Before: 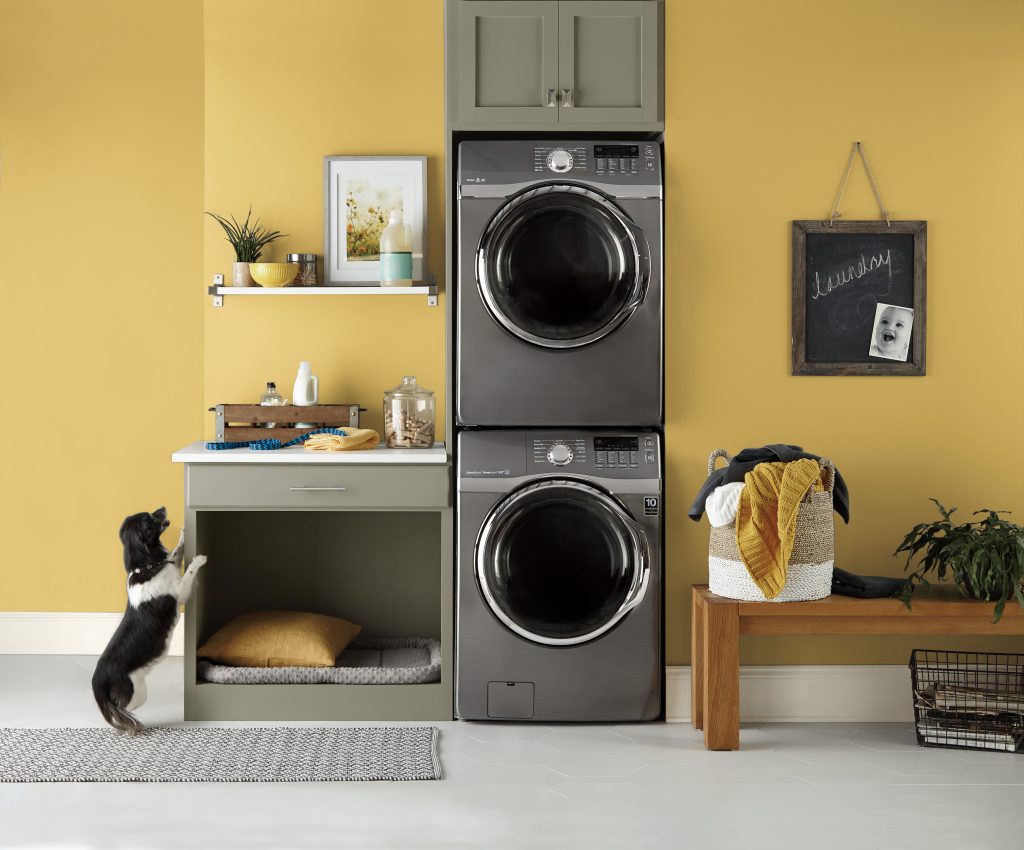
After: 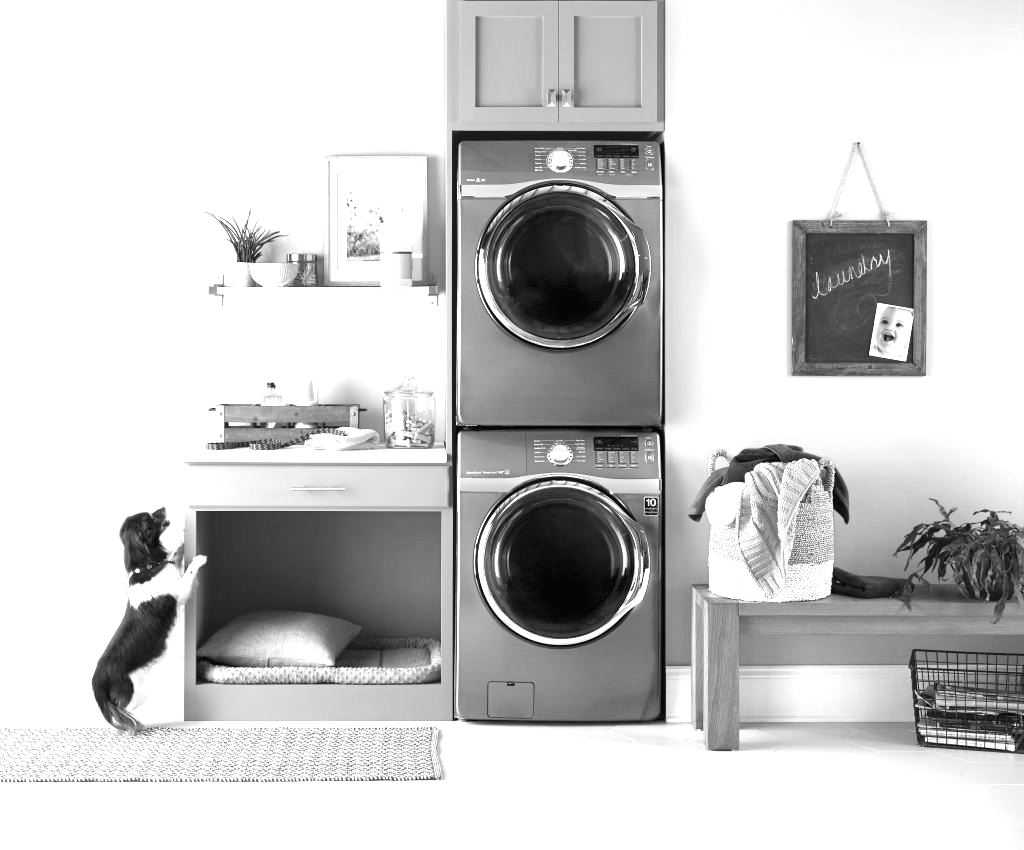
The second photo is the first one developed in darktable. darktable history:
white balance: emerald 1
exposure: black level correction 0, exposure 1.55 EV, compensate exposure bias true, compensate highlight preservation false
monochrome: a 26.22, b 42.67, size 0.8
